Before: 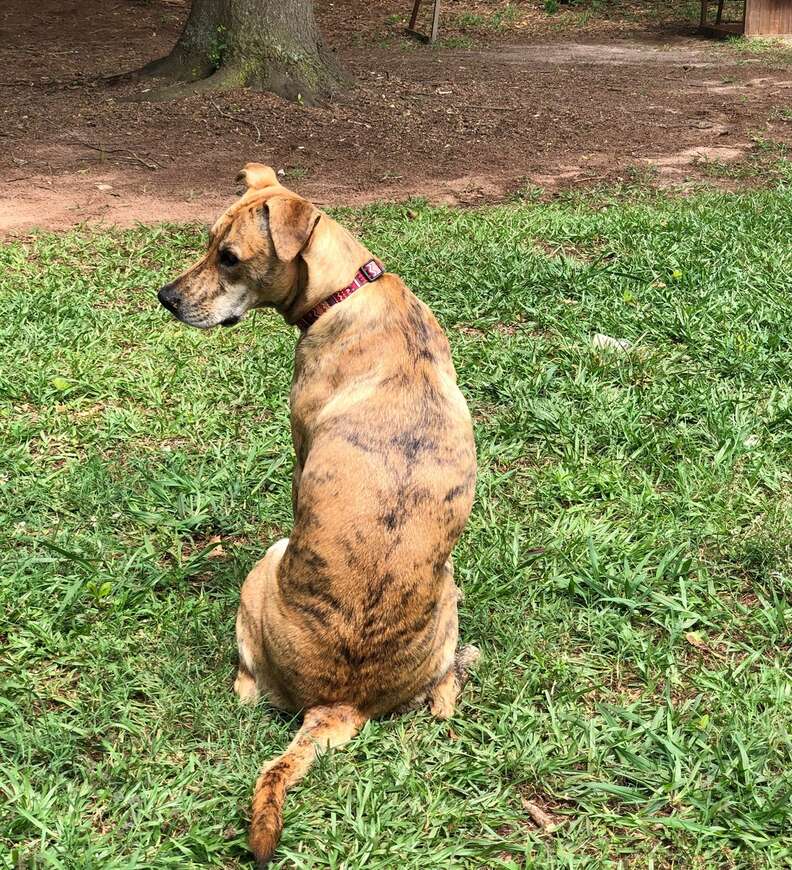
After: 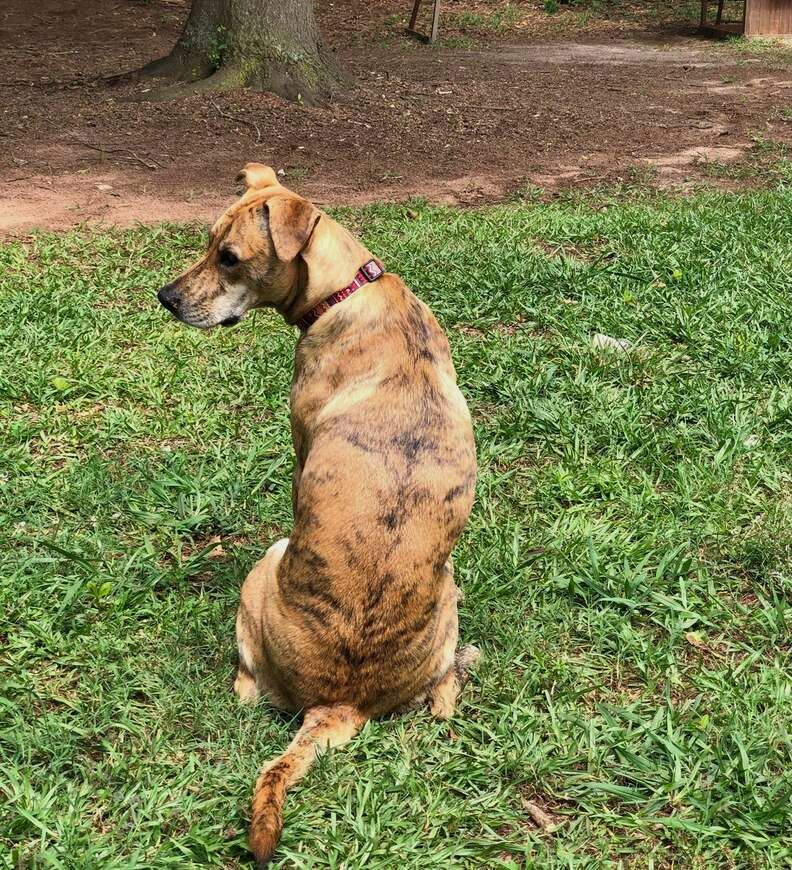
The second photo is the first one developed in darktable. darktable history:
exposure: exposure -0.065 EV, compensate highlight preservation false
shadows and highlights: white point adjustment -3.78, highlights -63.32, soften with gaussian
